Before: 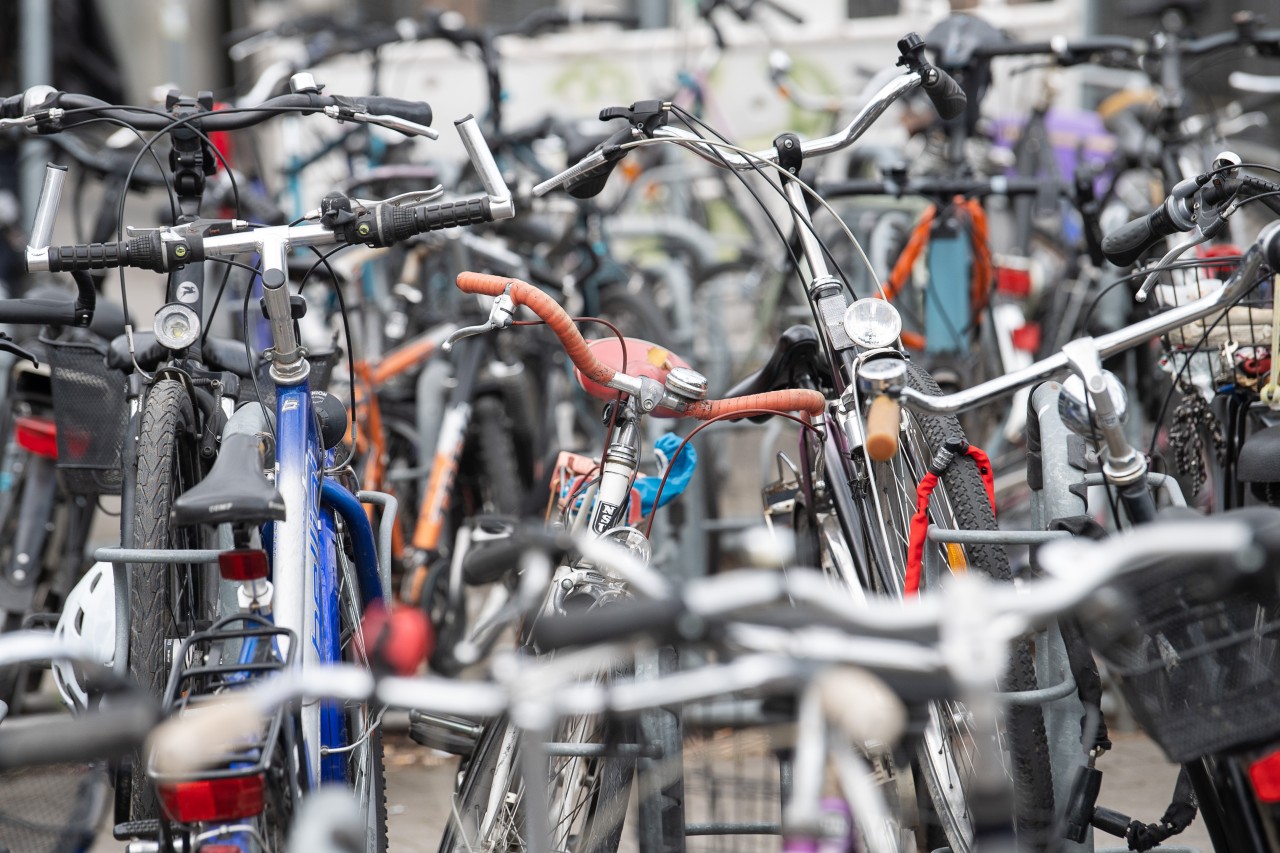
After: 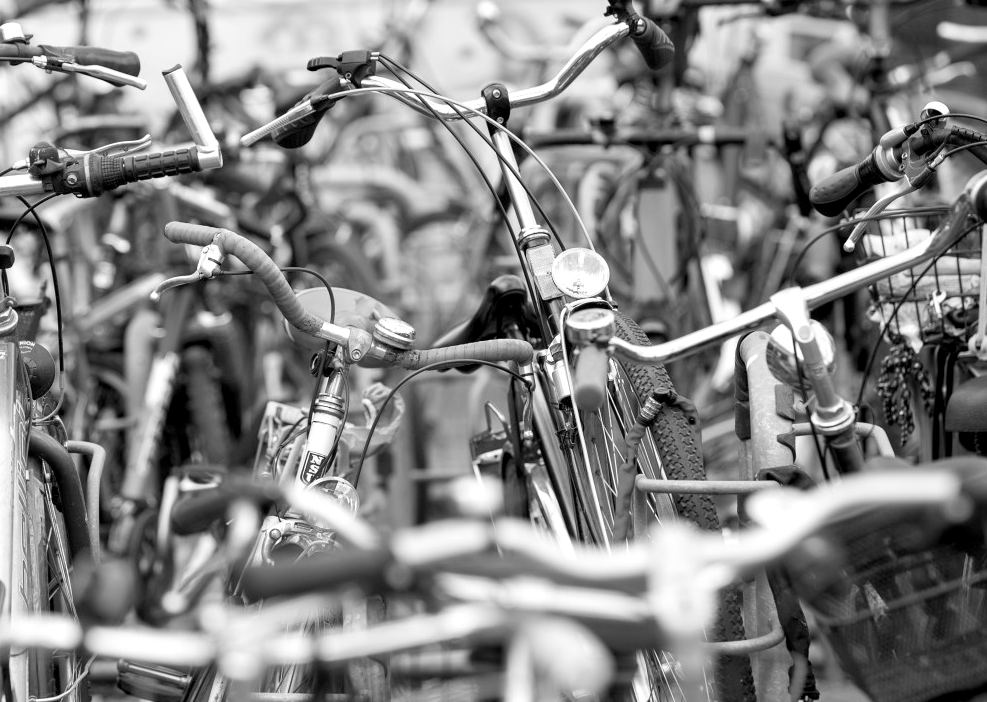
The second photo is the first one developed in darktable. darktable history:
levels: levels [0, 0.498, 0.996]
exposure: black level correction 0.007, exposure 0.157 EV, compensate highlight preservation false
color calibration: output gray [0.25, 0.35, 0.4, 0], gray › normalize channels true, illuminant as shot in camera, x 0.358, y 0.373, temperature 4628.91 K, gamut compression 0.019
crop: left 22.87%, top 5.891%, bottom 11.764%
